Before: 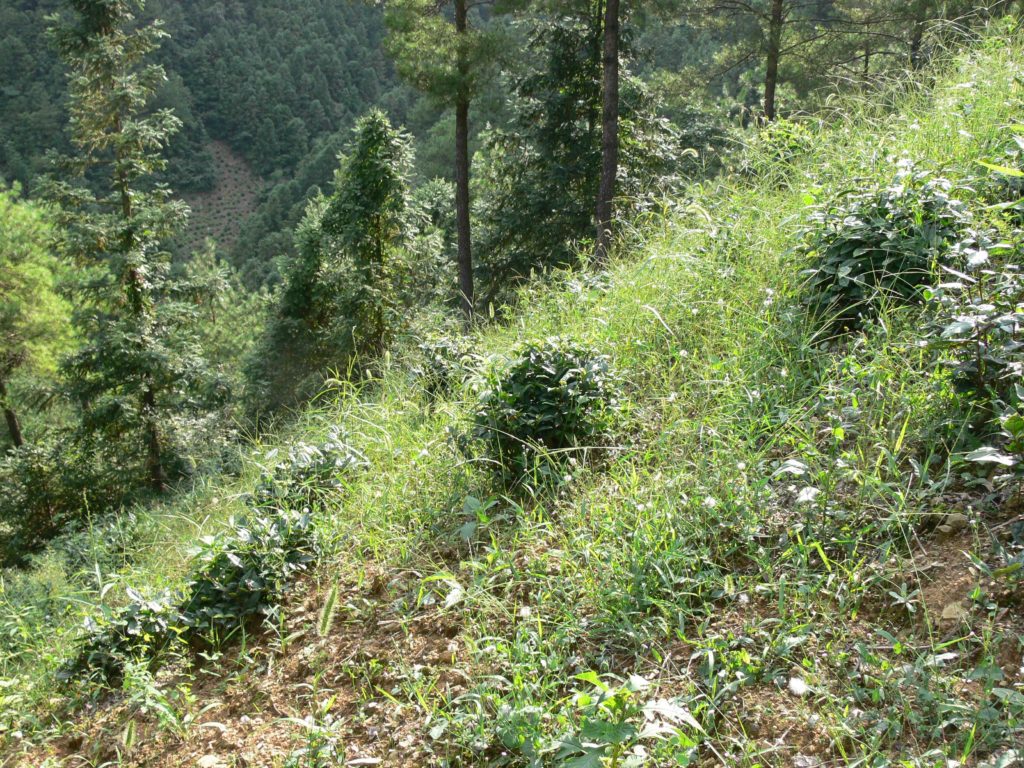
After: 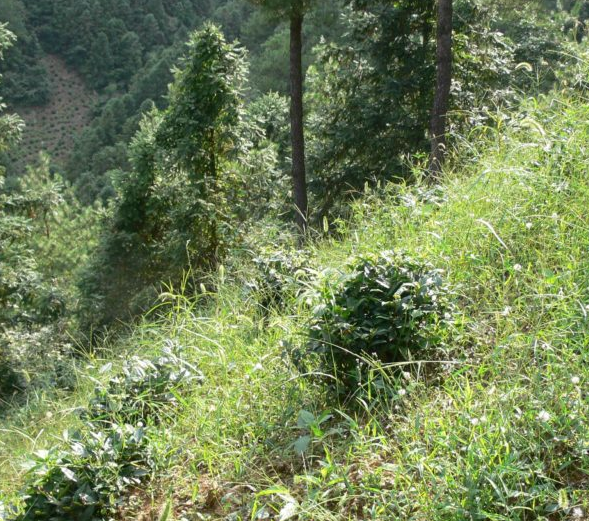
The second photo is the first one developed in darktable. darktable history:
crop: left 16.229%, top 11.272%, right 26.169%, bottom 20.796%
